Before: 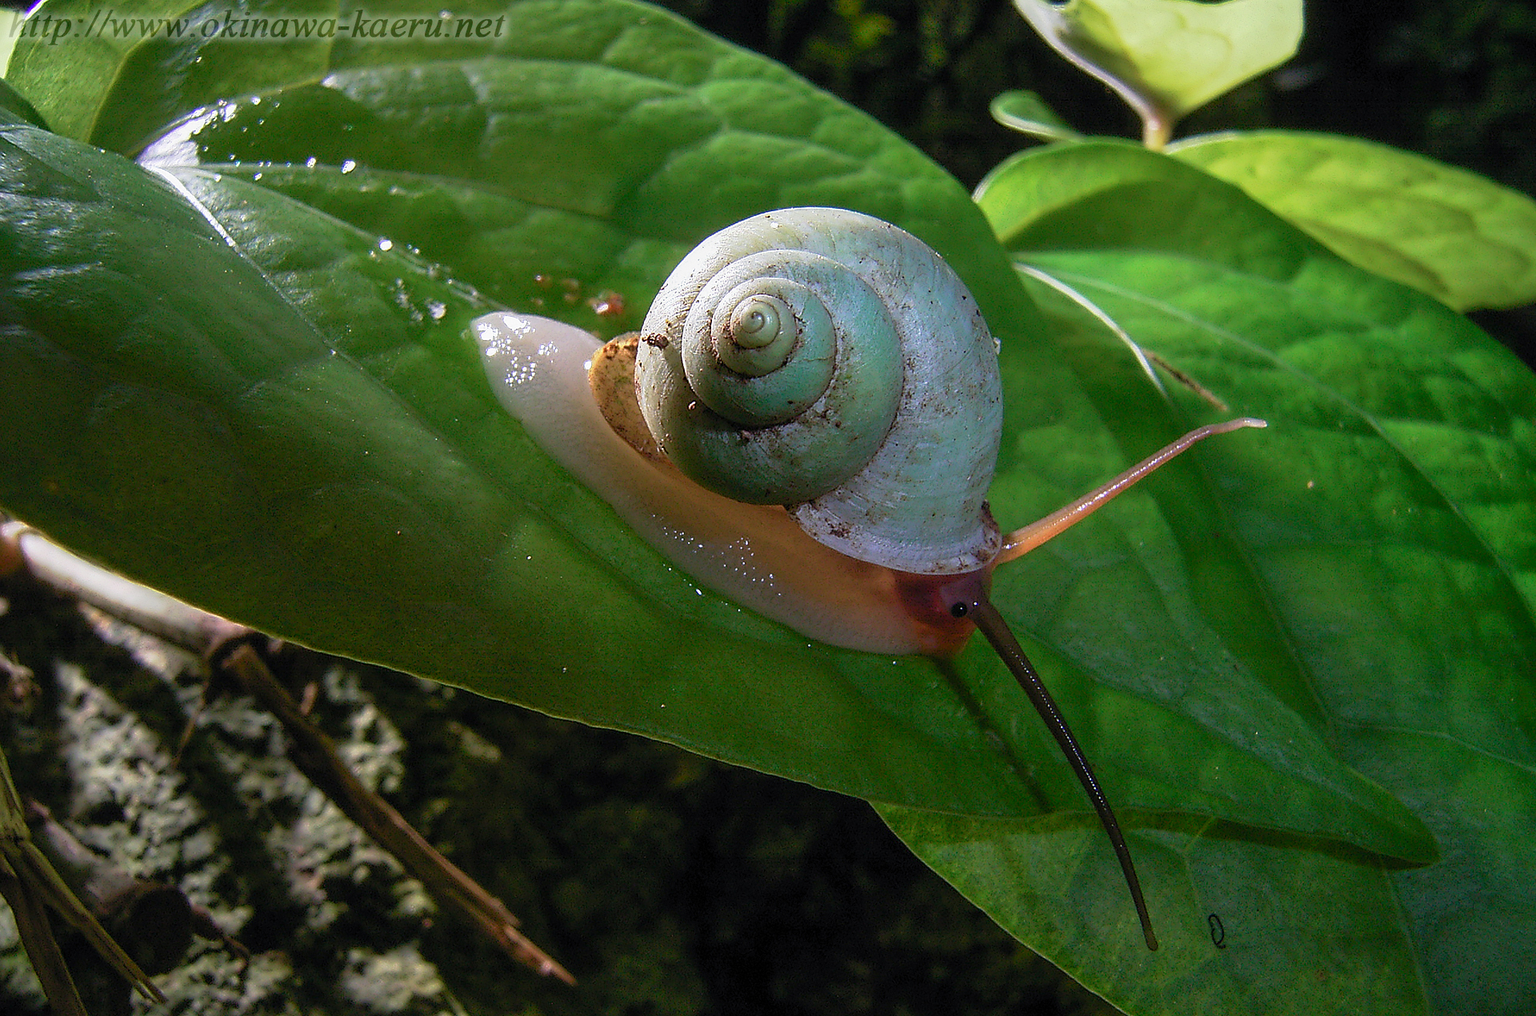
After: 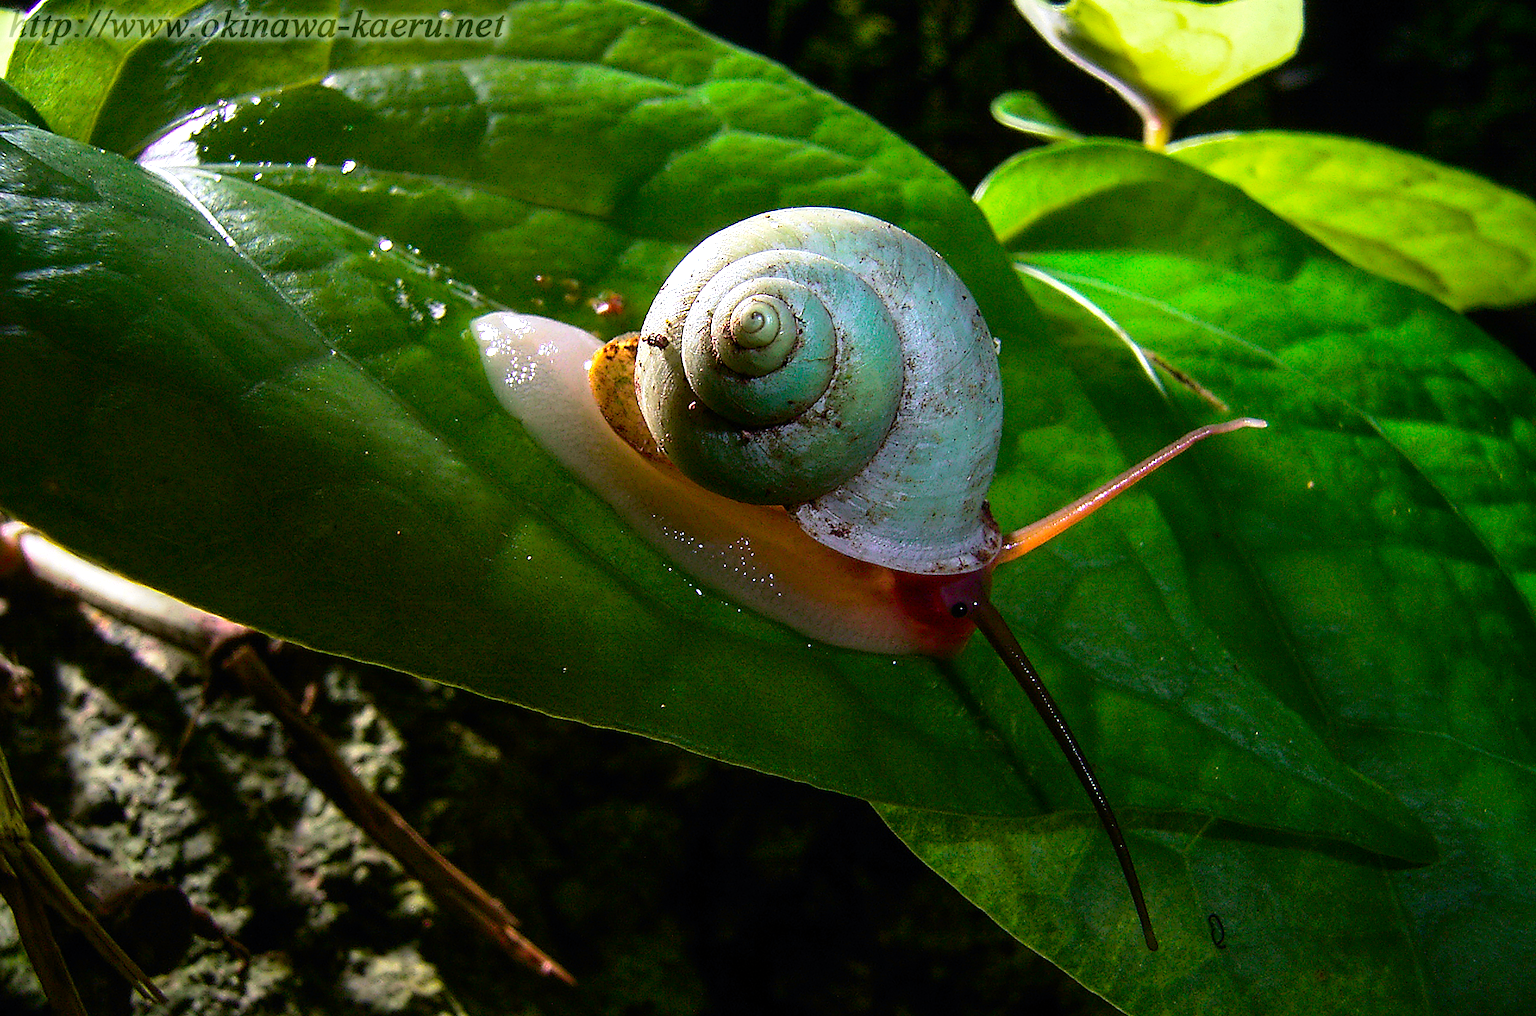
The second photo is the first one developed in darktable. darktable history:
color balance rgb: linear chroma grading › global chroma 9%, perceptual saturation grading › global saturation 36%, perceptual brilliance grading › global brilliance 15%, perceptual brilliance grading › shadows -35%, global vibrance 15%
tone curve: curves: ch0 [(0.003, 0) (0.066, 0.031) (0.163, 0.112) (0.264, 0.238) (0.395, 0.421) (0.517, 0.56) (0.684, 0.734) (0.791, 0.814) (1, 1)]; ch1 [(0, 0) (0.164, 0.115) (0.337, 0.332) (0.39, 0.398) (0.464, 0.461) (0.501, 0.5) (0.507, 0.5) (0.534, 0.532) (0.577, 0.59) (0.652, 0.681) (0.733, 0.749) (0.811, 0.796) (1, 1)]; ch2 [(0, 0) (0.337, 0.382) (0.464, 0.476) (0.501, 0.502) (0.527, 0.54) (0.551, 0.565) (0.6, 0.59) (0.687, 0.675) (1, 1)], color space Lab, independent channels, preserve colors none
